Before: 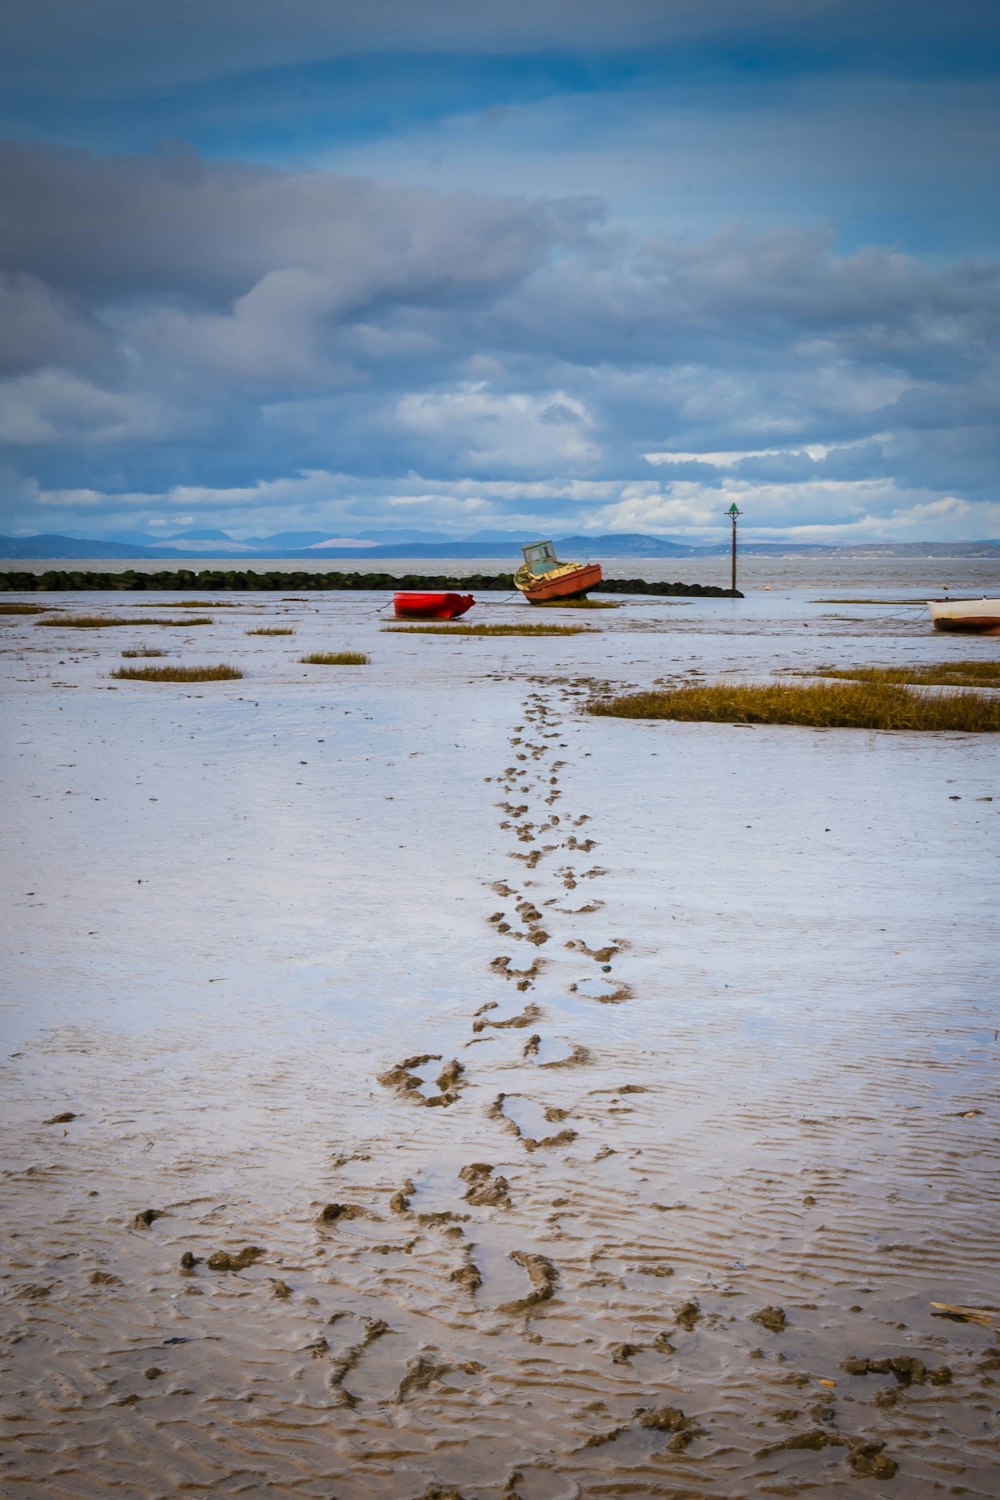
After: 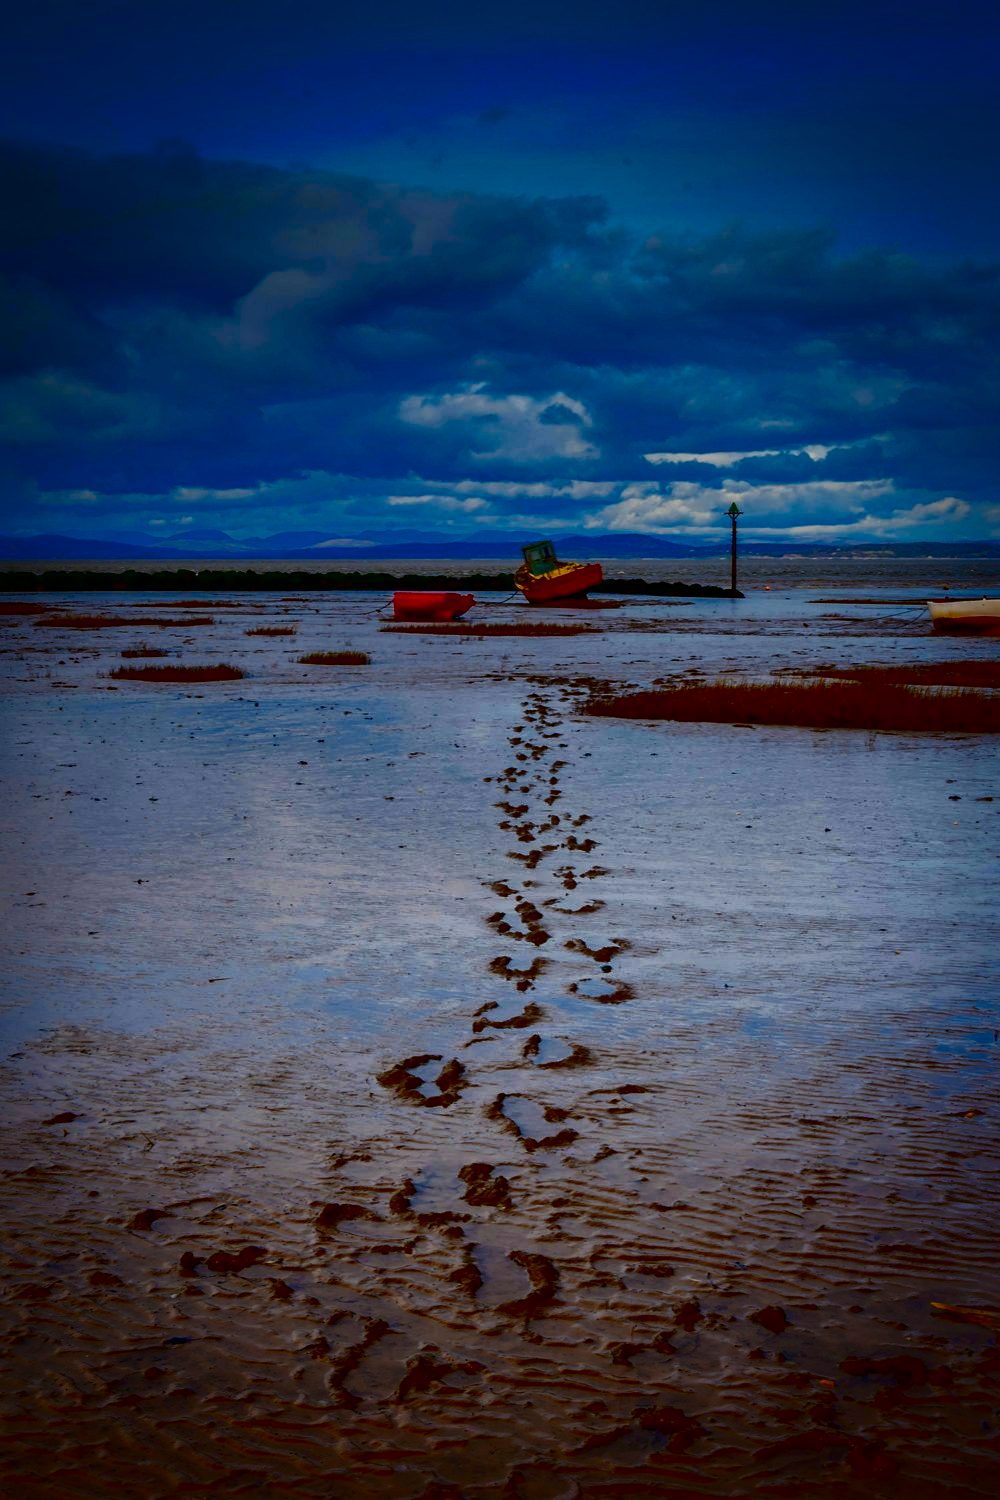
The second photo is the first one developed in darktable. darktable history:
local contrast: mode bilateral grid, contrast 20, coarseness 50, detail 141%, midtone range 0.2
contrast brightness saturation: brightness -0.98, saturation 0.995
